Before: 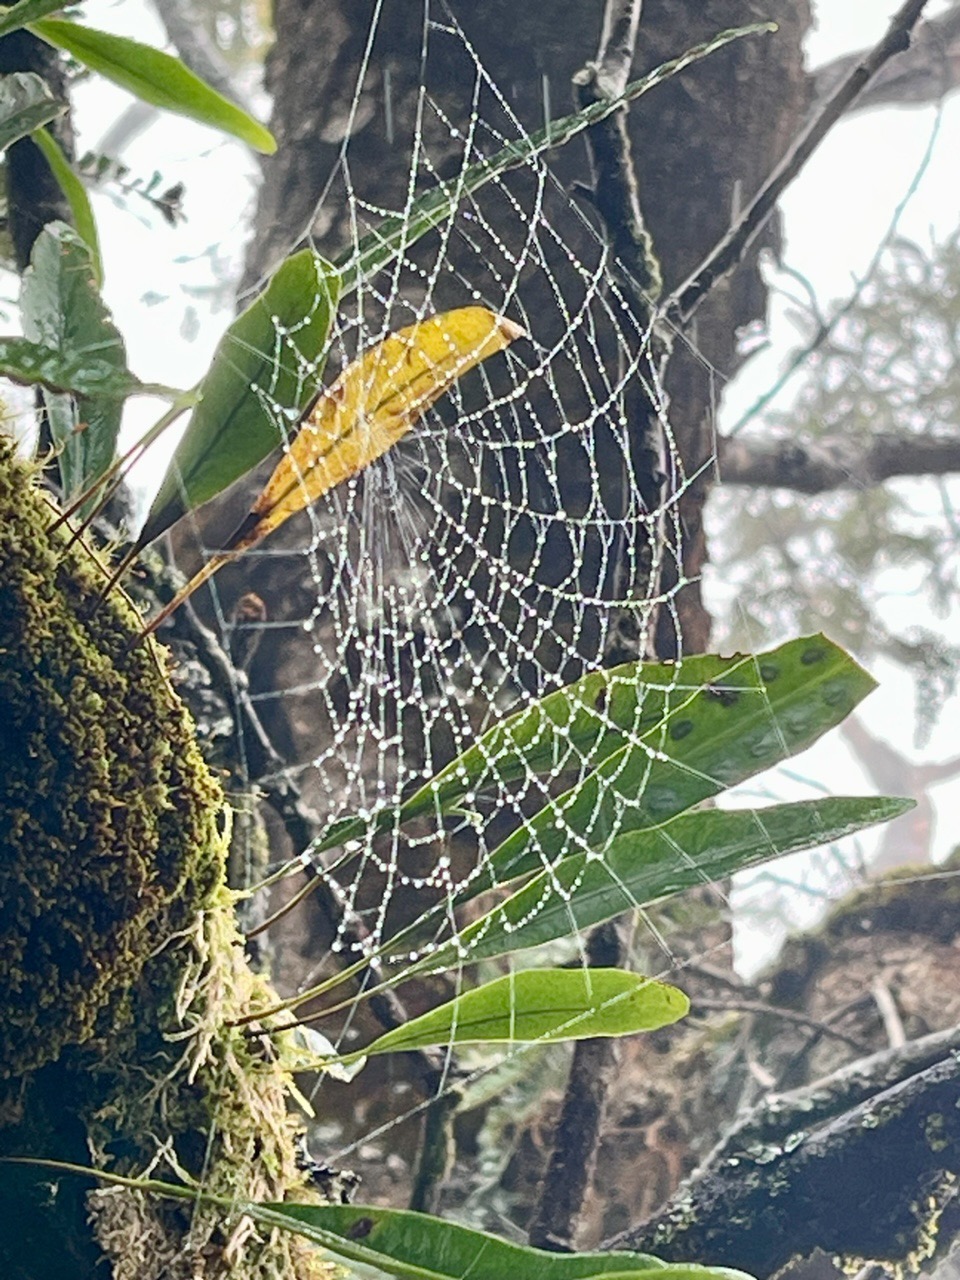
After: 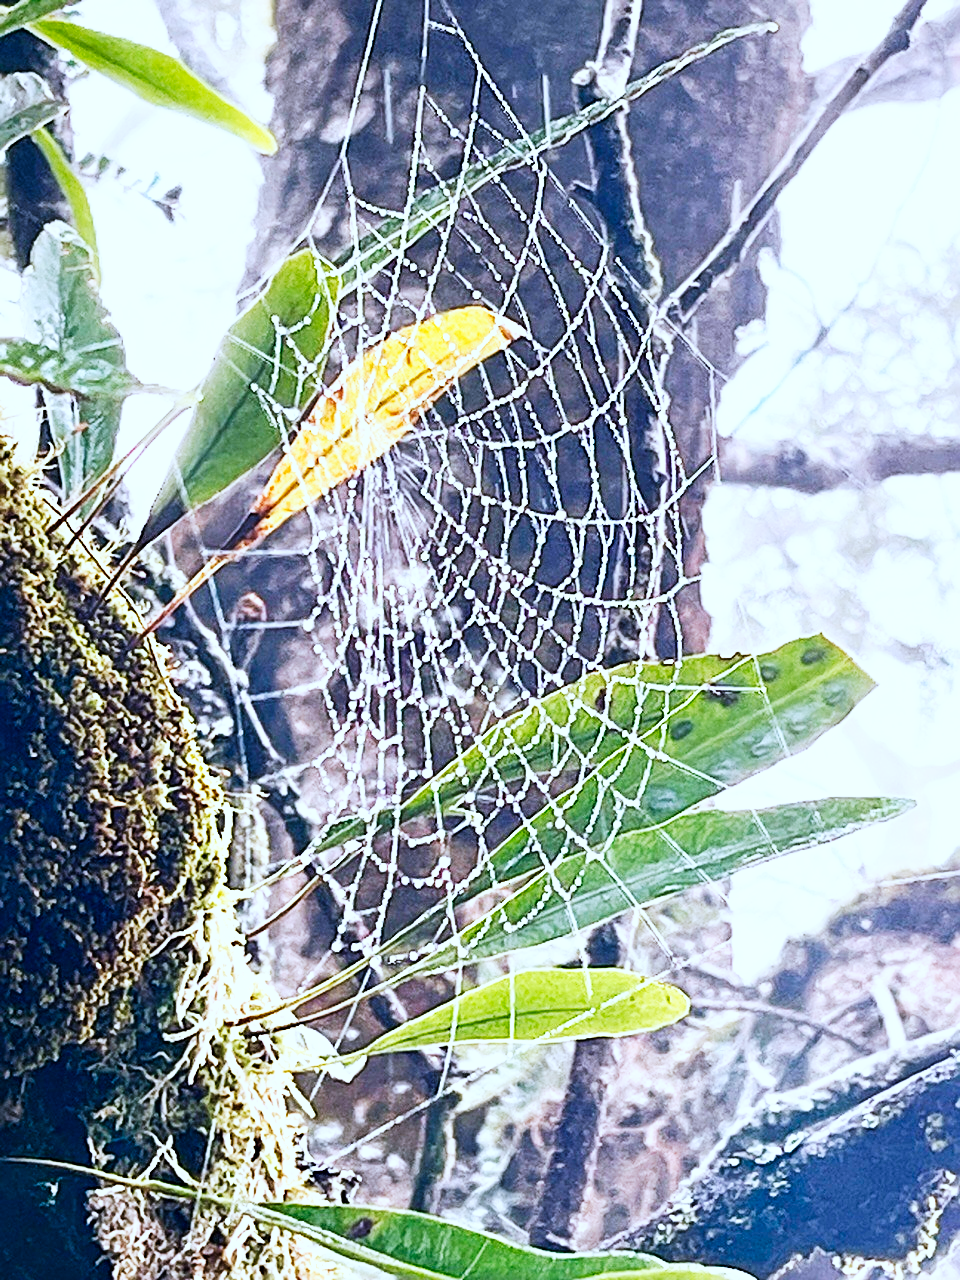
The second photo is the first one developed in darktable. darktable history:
sharpen: on, module defaults
base curve: curves: ch0 [(0, 0) (0.007, 0.004) (0.027, 0.03) (0.046, 0.07) (0.207, 0.54) (0.442, 0.872) (0.673, 0.972) (1, 1)], preserve colors none
color correction: highlights a* -4.18, highlights b* -10.81
white balance: red 1.066, blue 1.119
